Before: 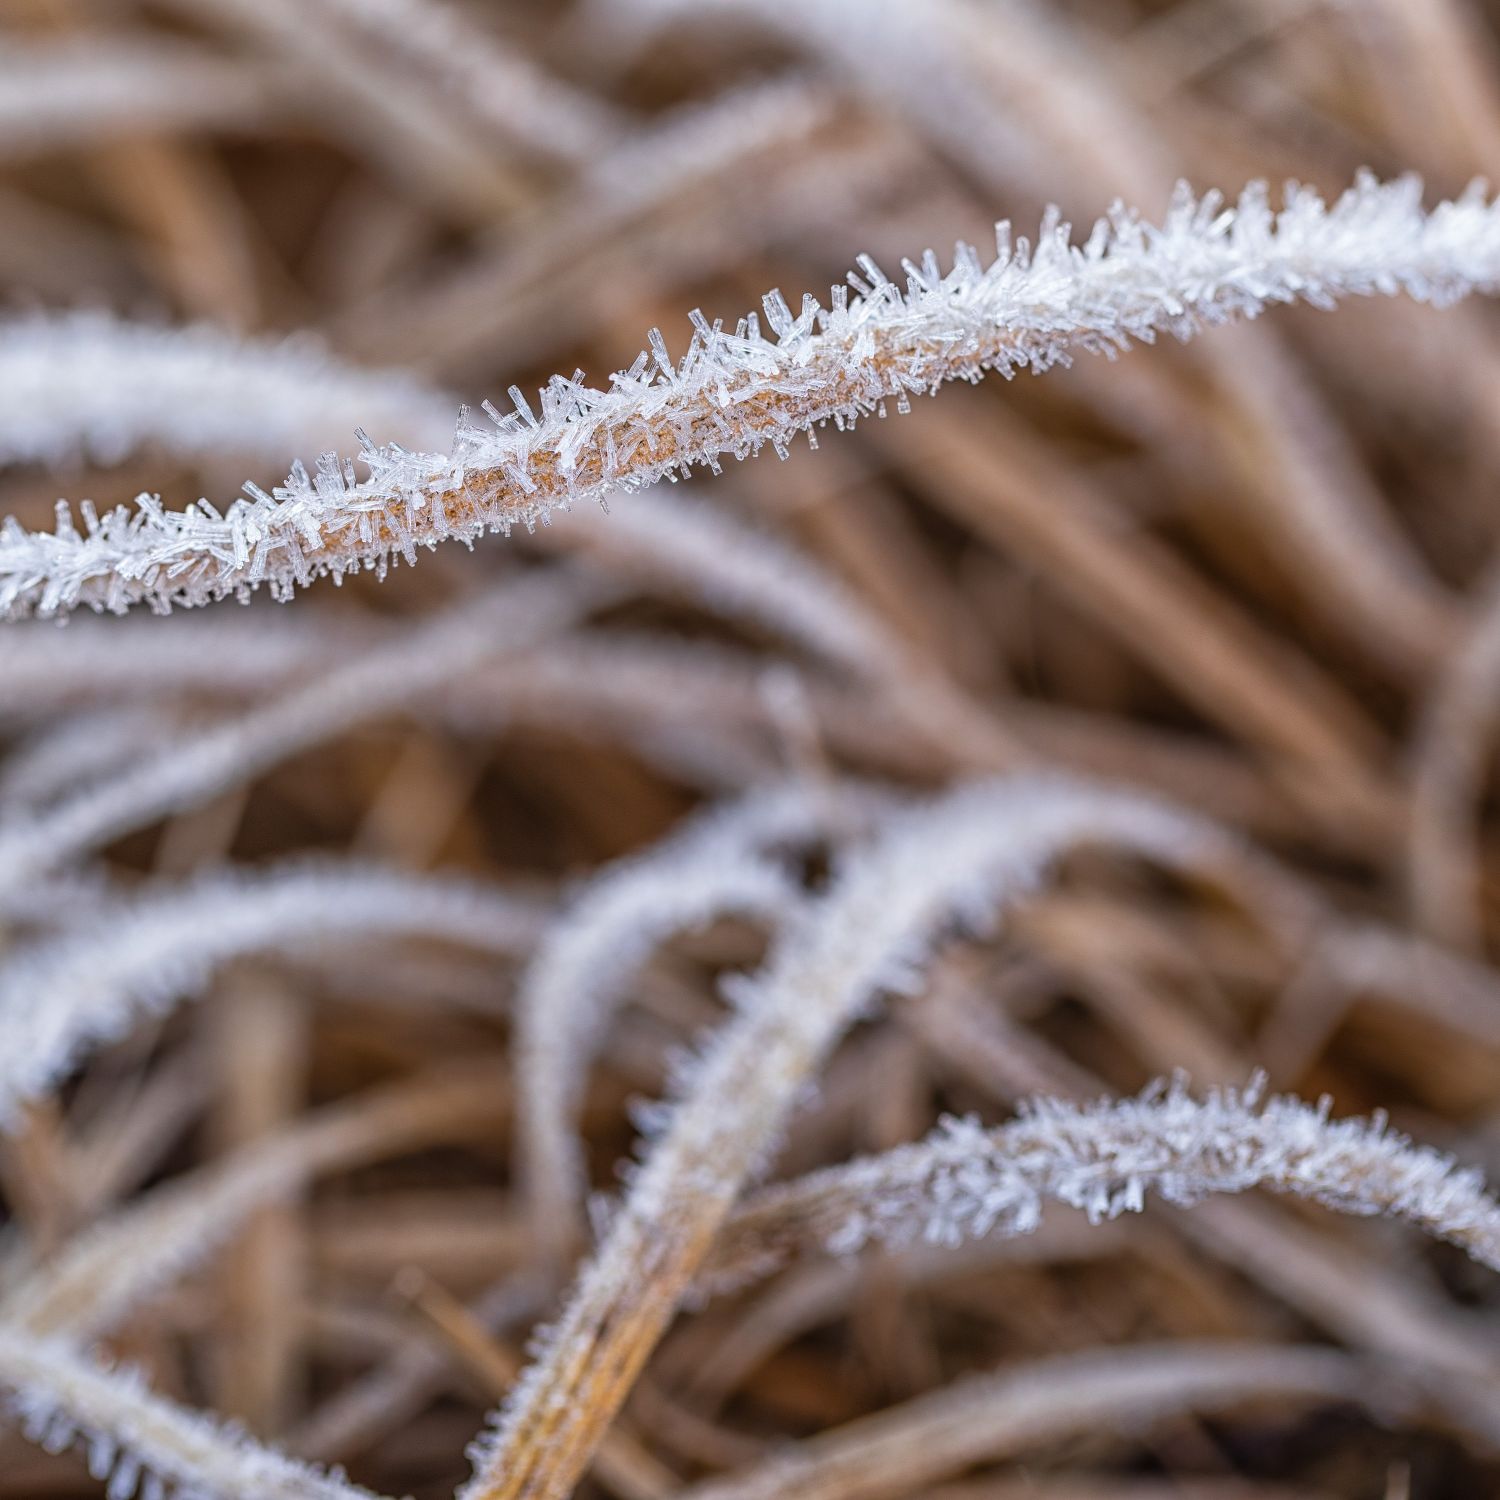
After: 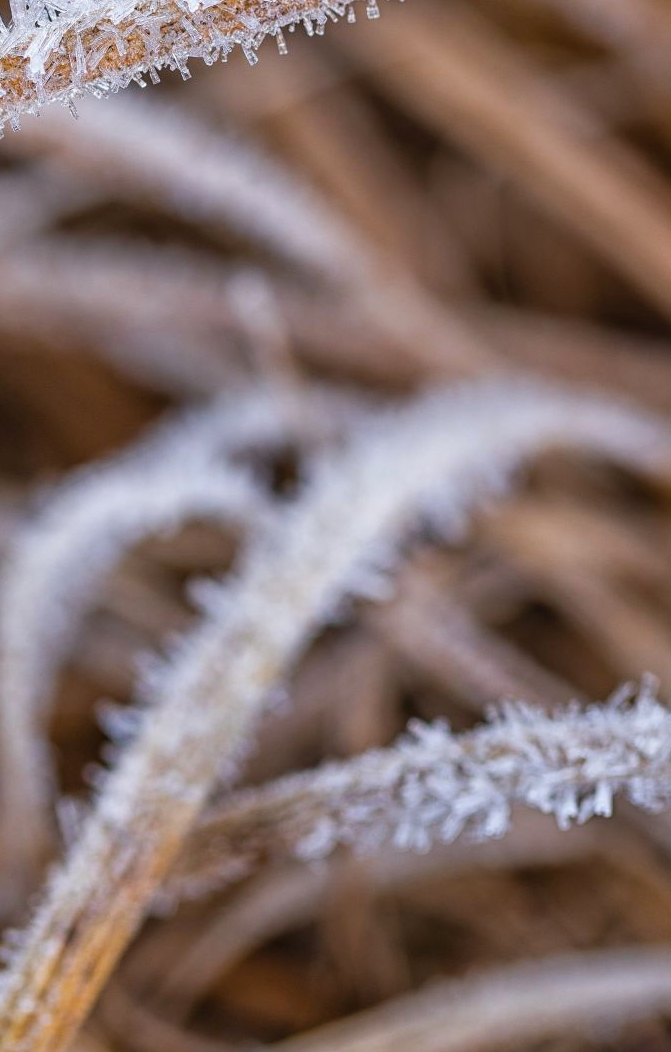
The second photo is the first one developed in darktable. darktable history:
crop: left 35.456%, top 26.374%, right 19.772%, bottom 3.426%
shadows and highlights: soften with gaussian
color balance rgb: power › hue 72°, perceptual saturation grading › global saturation -0.049%, perceptual saturation grading › mid-tones 11.266%, global vibrance 14.546%
